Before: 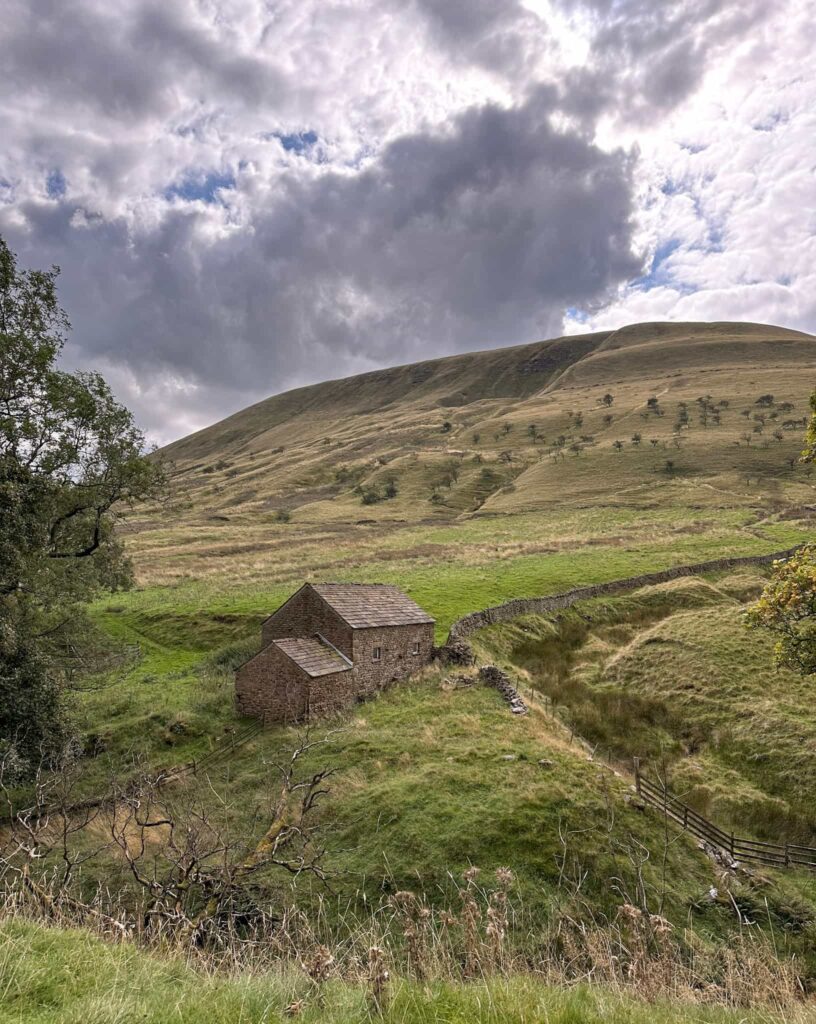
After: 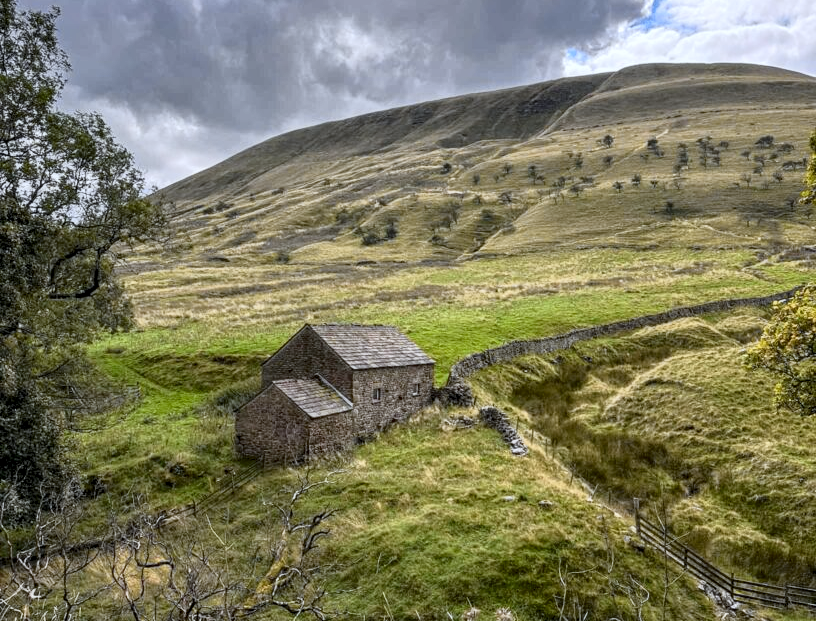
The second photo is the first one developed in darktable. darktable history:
color calibration: illuminant custom, x 0.368, y 0.373, temperature 4330.32 K
local contrast: on, module defaults
crop and rotate: top 25.357%, bottom 13.942%
tone curve: curves: ch0 [(0, 0.006) (0.037, 0.022) (0.123, 0.105) (0.19, 0.173) (0.277, 0.279) (0.474, 0.517) (0.597, 0.662) (0.687, 0.774) (0.855, 0.891) (1, 0.982)]; ch1 [(0, 0) (0.243, 0.245) (0.422, 0.415) (0.493, 0.495) (0.508, 0.503) (0.544, 0.552) (0.557, 0.582) (0.626, 0.672) (0.694, 0.732) (1, 1)]; ch2 [(0, 0) (0.249, 0.216) (0.356, 0.329) (0.424, 0.442) (0.476, 0.483) (0.498, 0.5) (0.517, 0.519) (0.532, 0.539) (0.562, 0.596) (0.614, 0.662) (0.706, 0.757) (0.808, 0.809) (0.991, 0.968)], color space Lab, independent channels, preserve colors none
